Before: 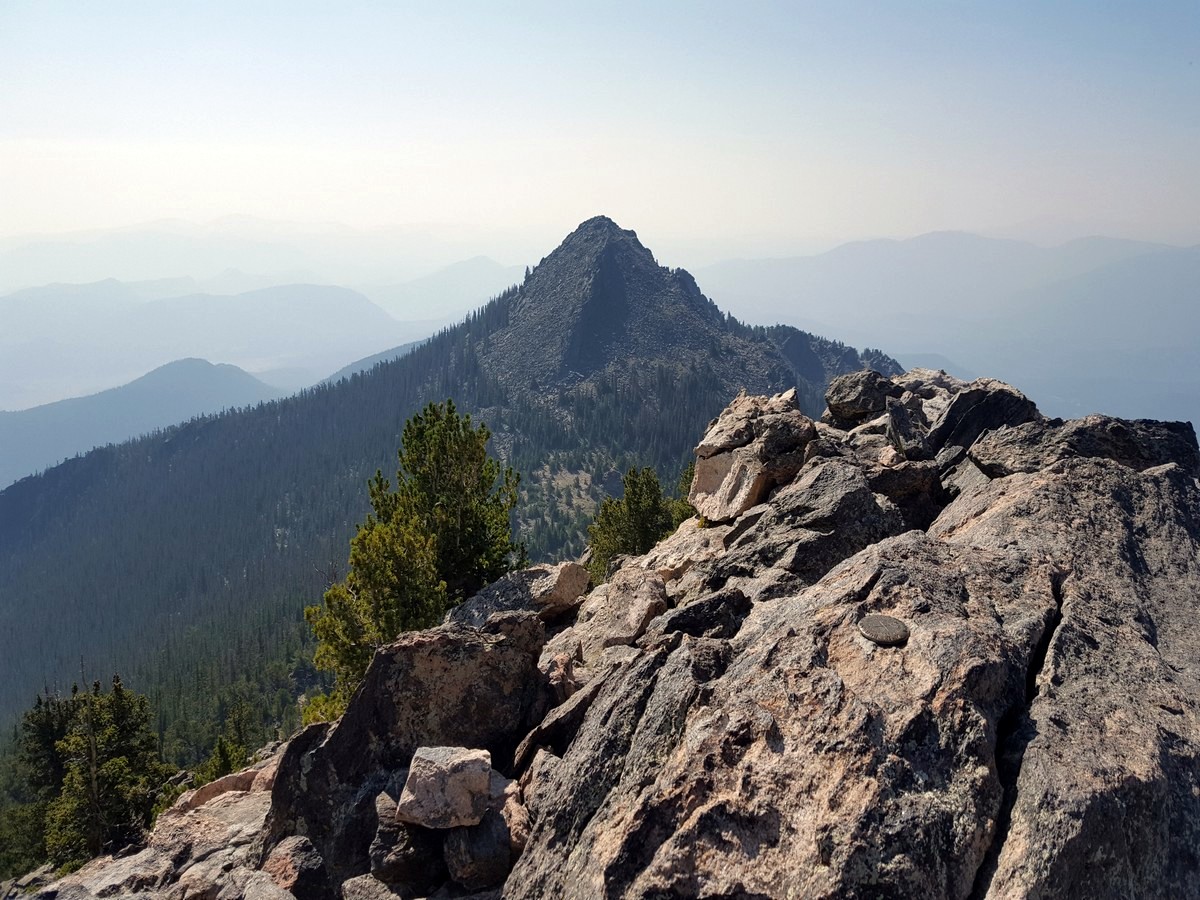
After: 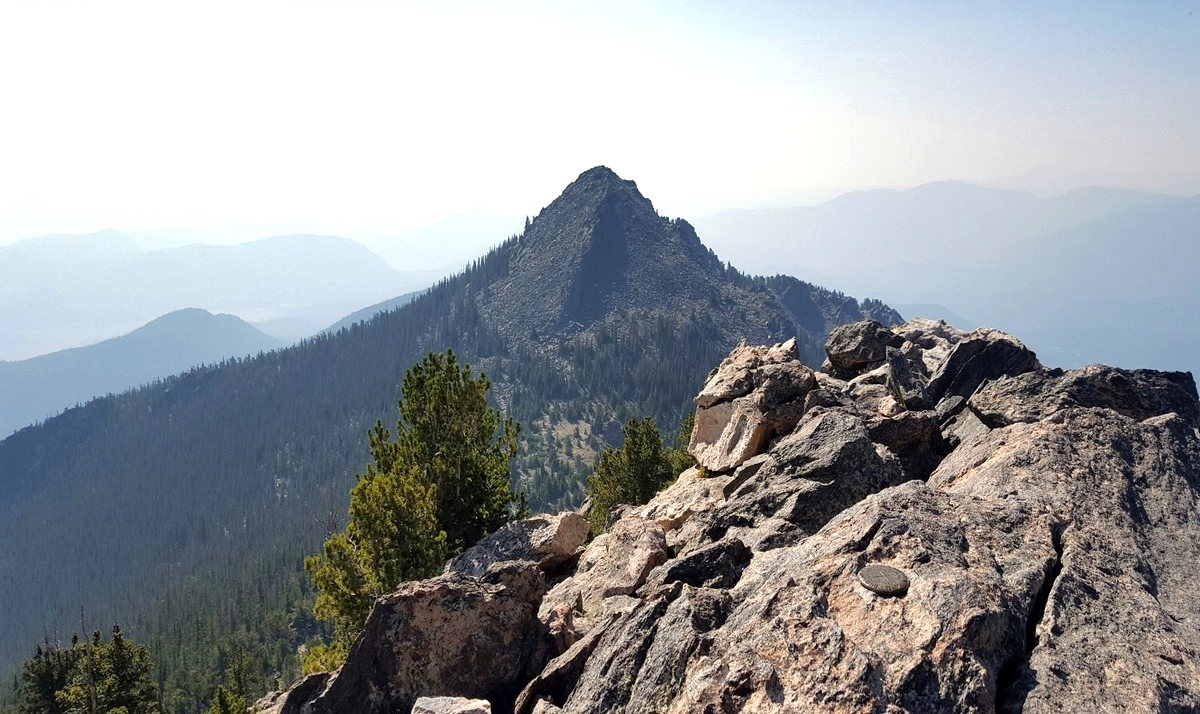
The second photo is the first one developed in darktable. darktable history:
shadows and highlights: shadows 31.76, highlights -32.4, soften with gaussian
crop and rotate: top 5.655%, bottom 14.92%
exposure: exposure 0.431 EV, compensate exposure bias true, compensate highlight preservation false
